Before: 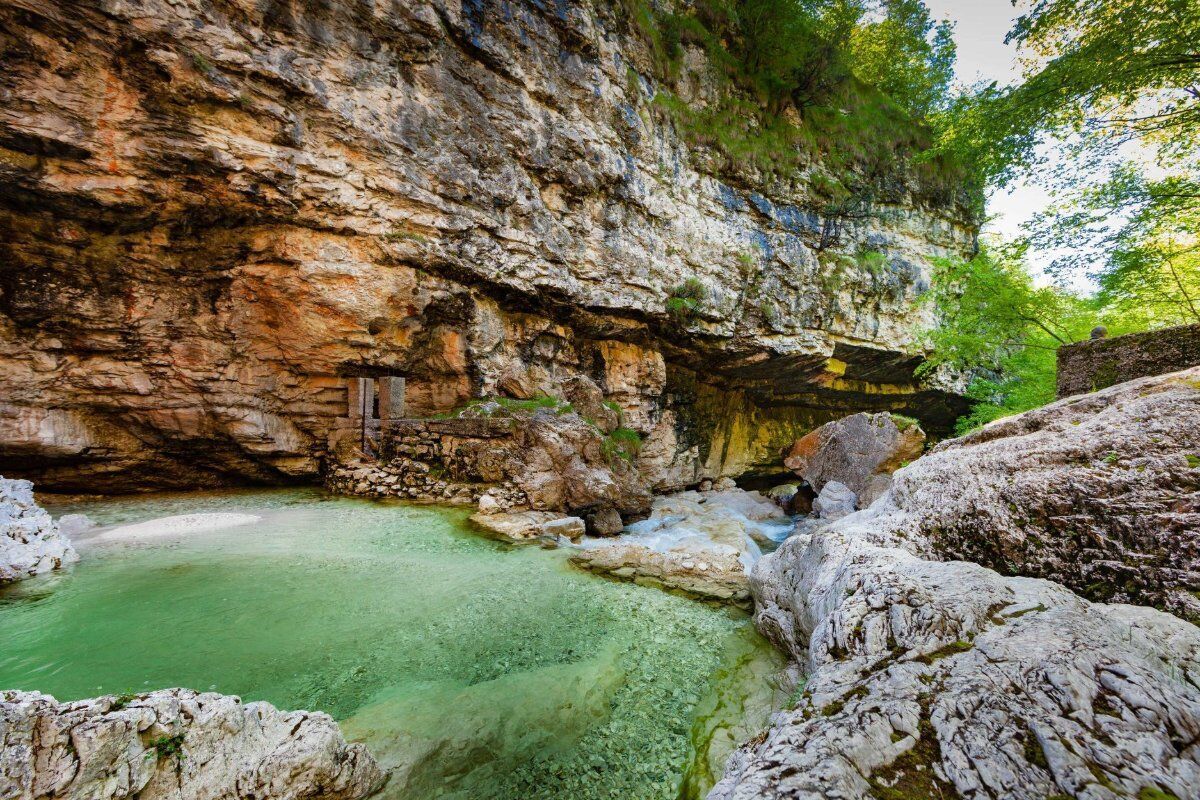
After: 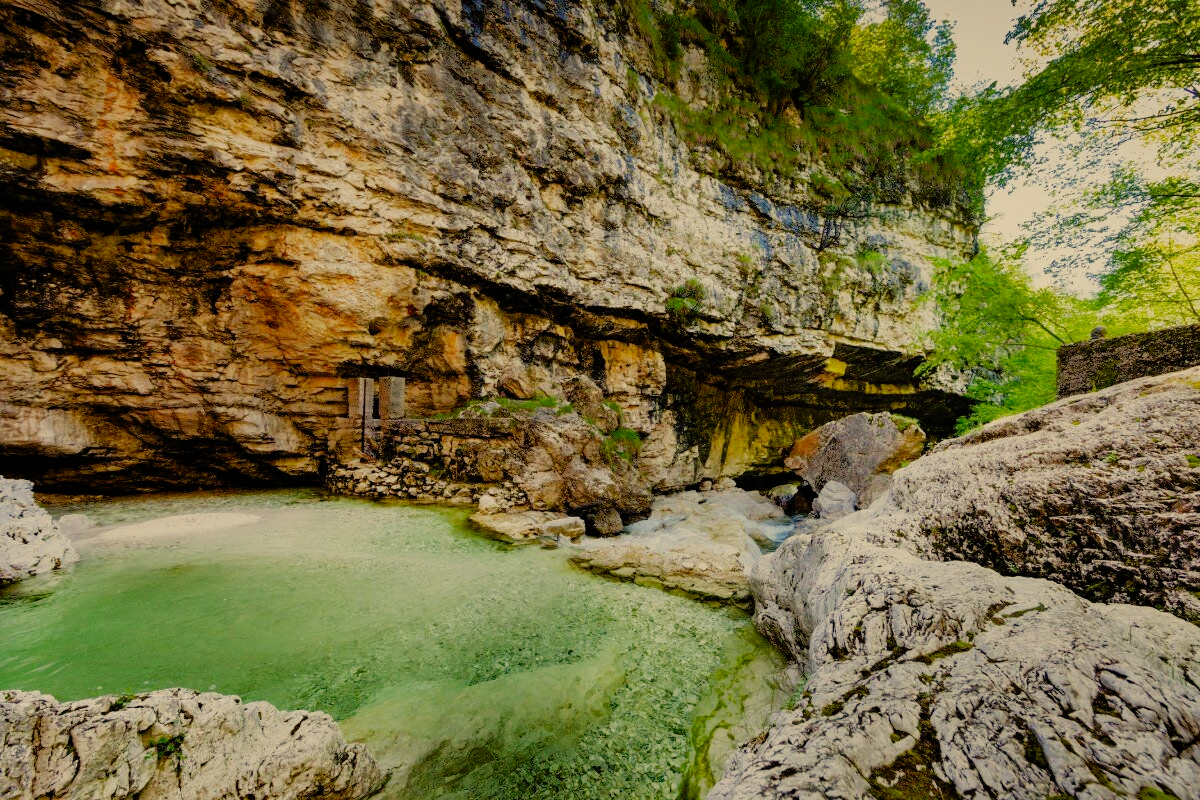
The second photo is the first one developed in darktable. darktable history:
filmic rgb: black relative exposure -7.26 EV, white relative exposure 5.07 EV, hardness 3.22, add noise in highlights 0.001, preserve chrominance no, color science v3 (2019), use custom middle-gray values true, contrast in highlights soft
tone equalizer: edges refinement/feathering 500, mask exposure compensation -1.57 EV, preserve details no
color correction: highlights a* 2.58, highlights b* 23.47
